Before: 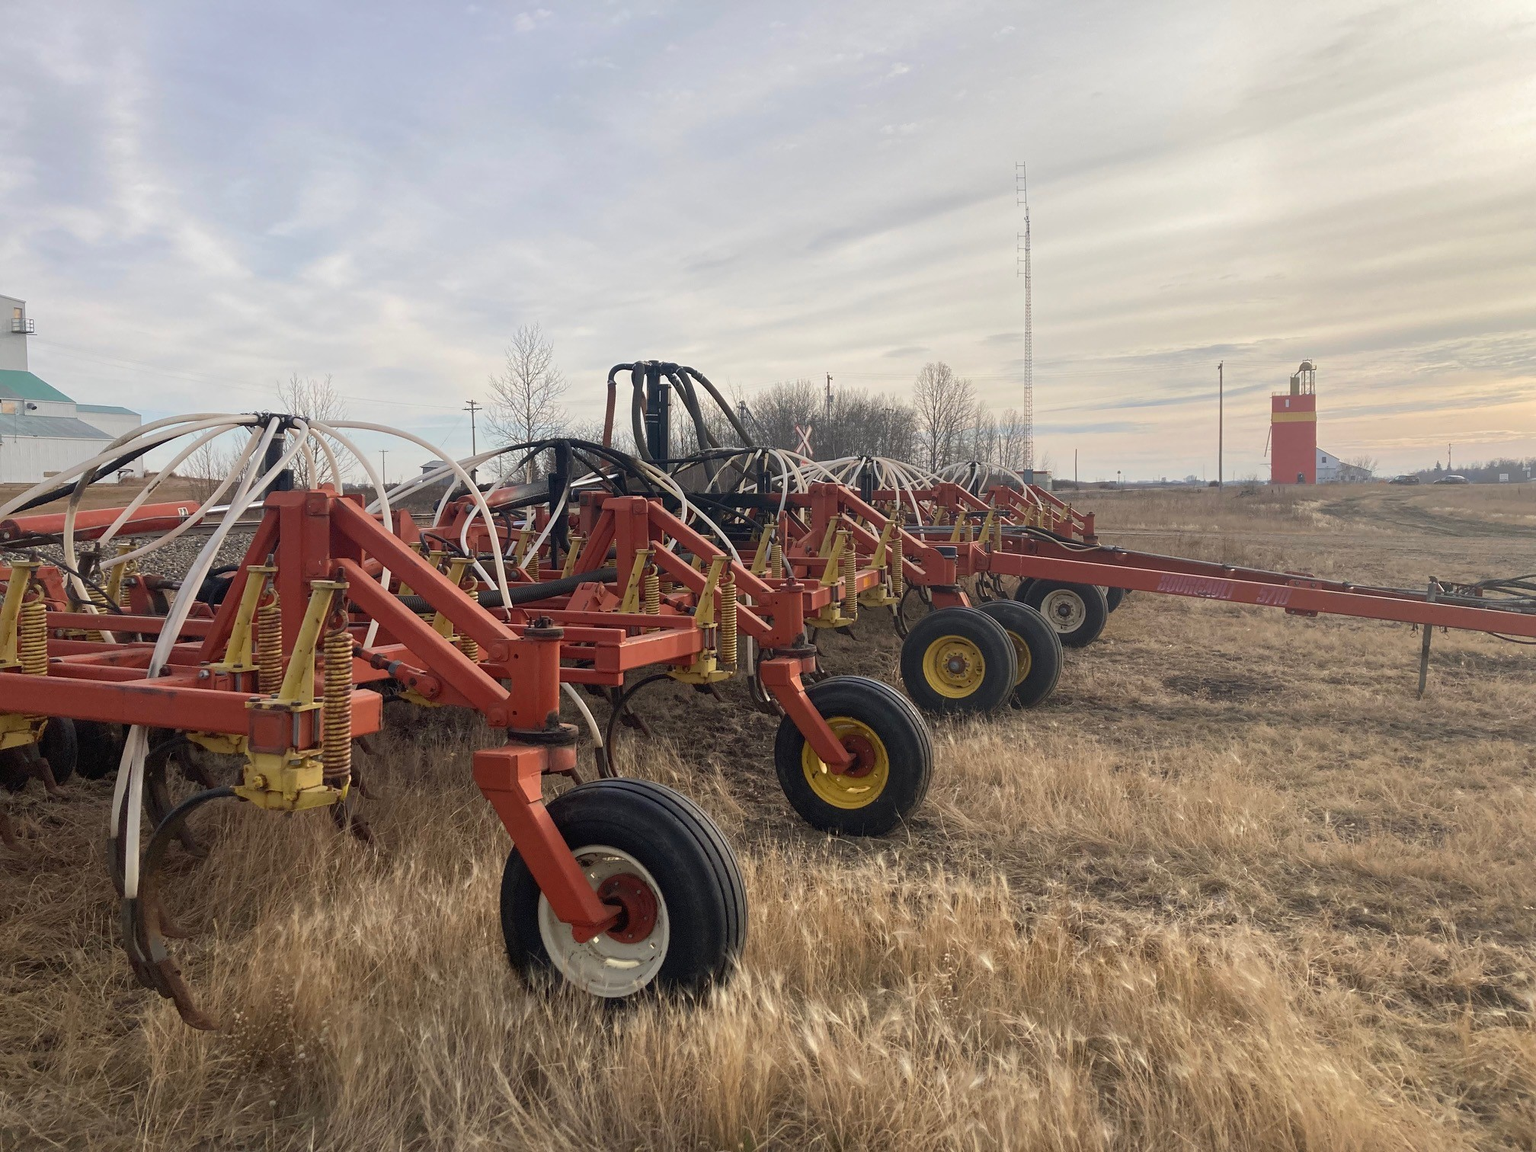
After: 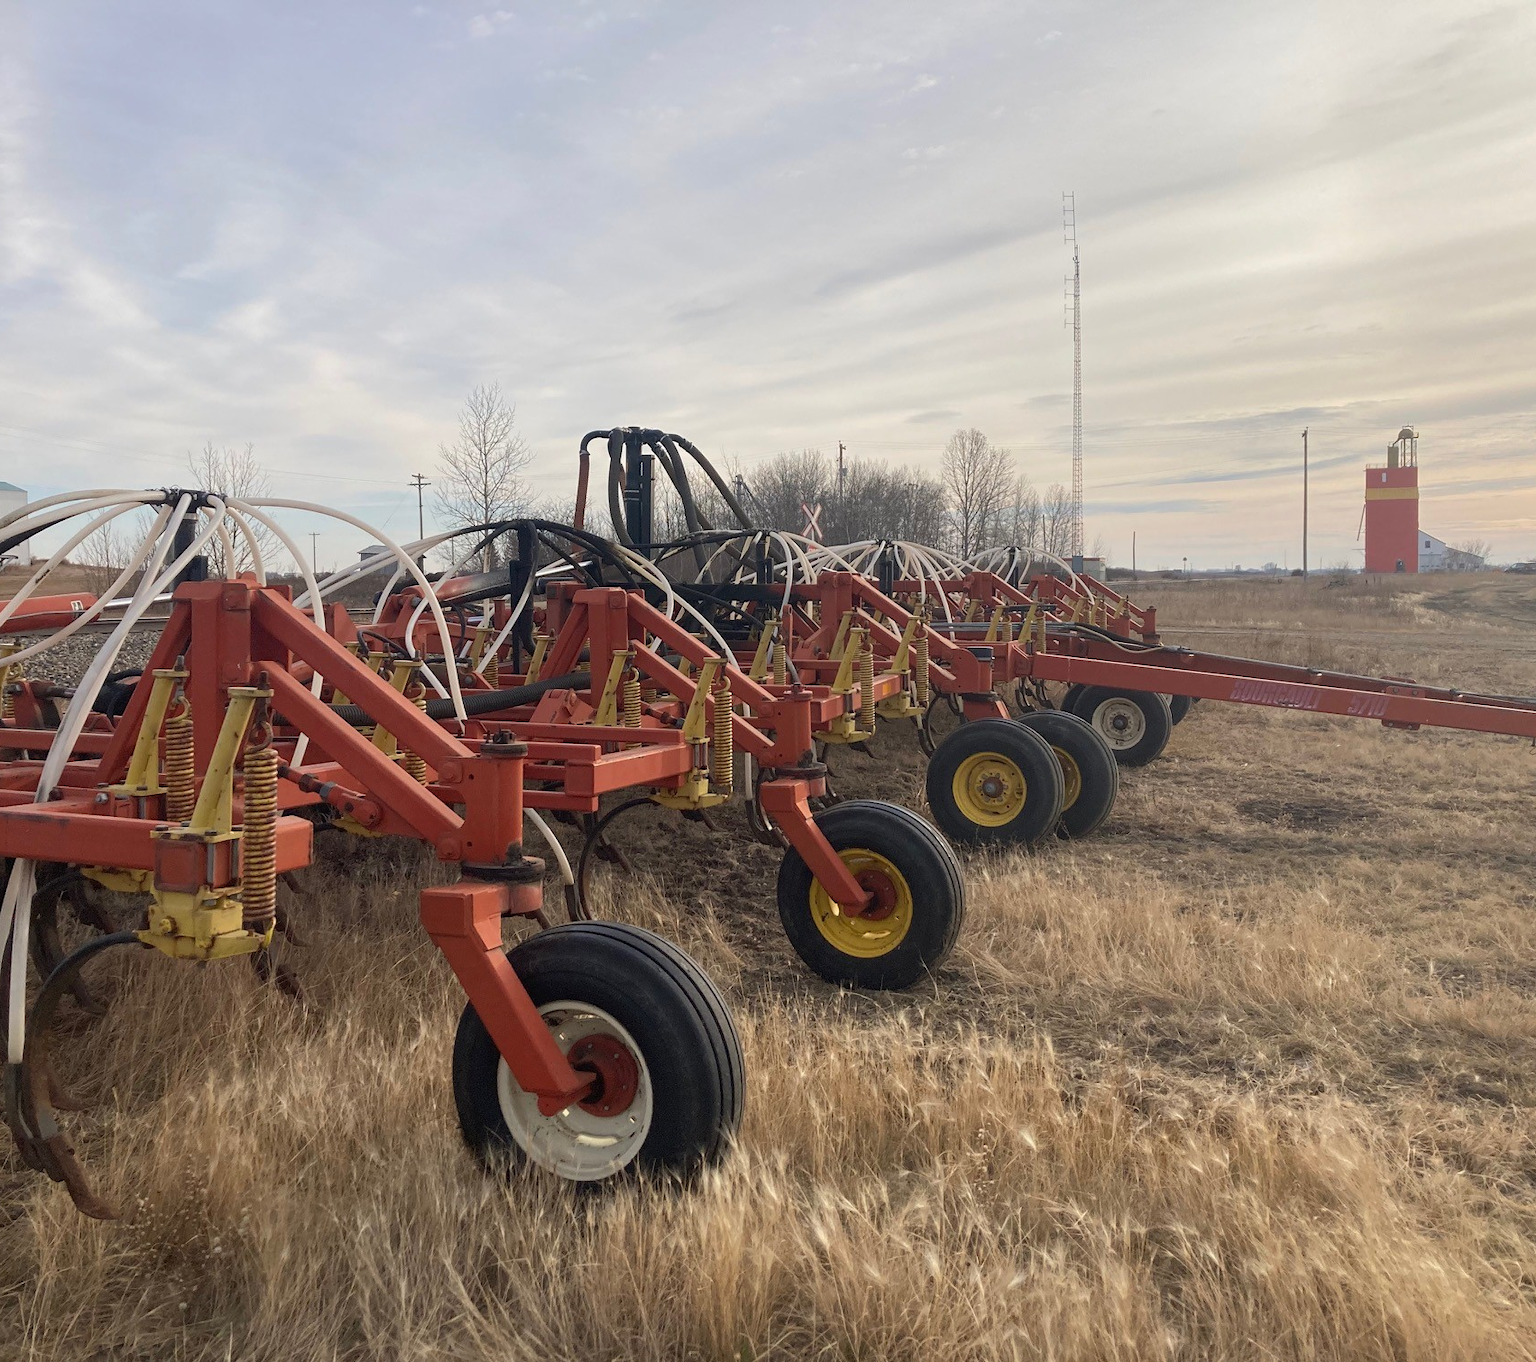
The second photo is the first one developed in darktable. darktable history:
crop: left 7.707%, right 7.79%
